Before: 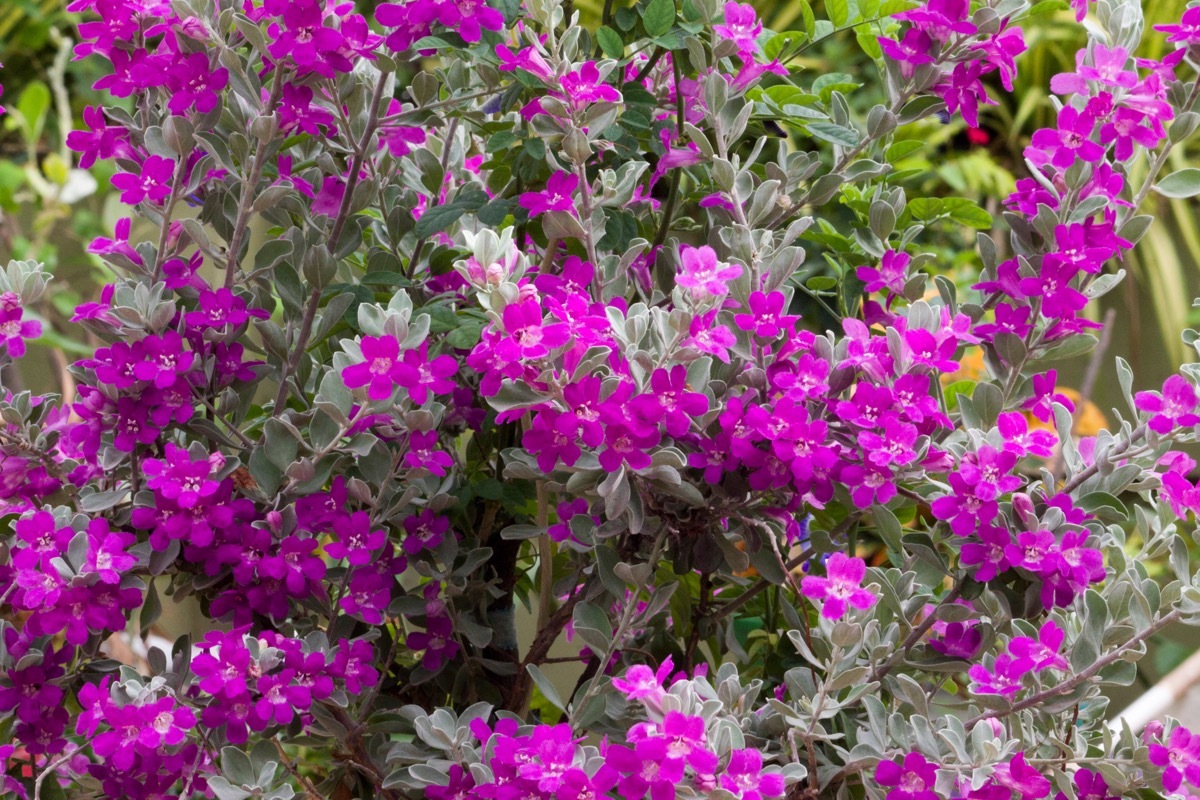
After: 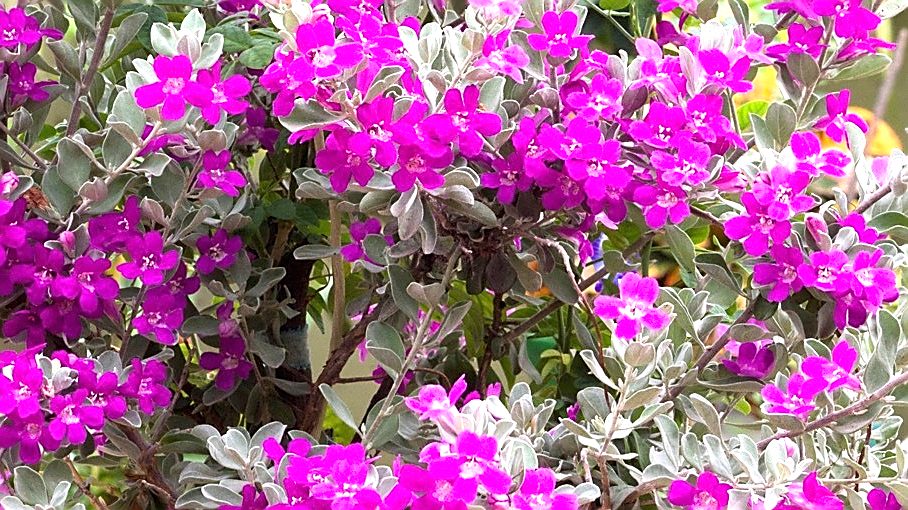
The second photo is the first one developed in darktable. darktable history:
exposure: black level correction 0, exposure 1.1 EV, compensate exposure bias true, compensate highlight preservation false
sharpen: radius 1.4, amount 1.25, threshold 0.7
crop and rotate: left 17.299%, top 35.115%, right 7.015%, bottom 1.024%
